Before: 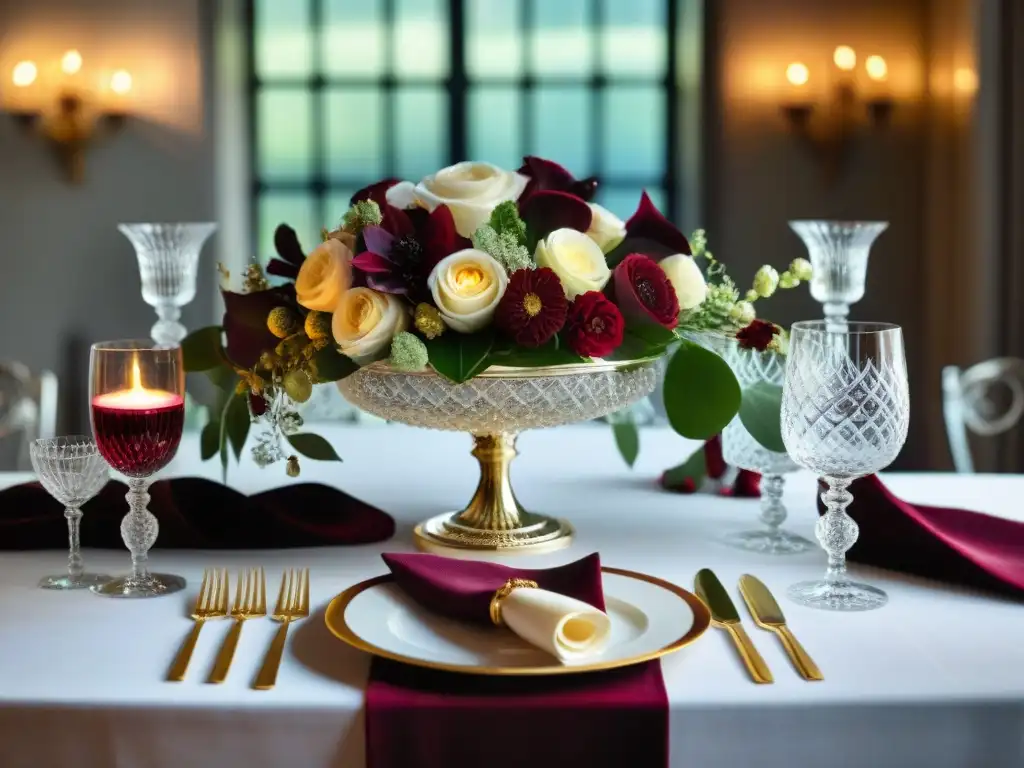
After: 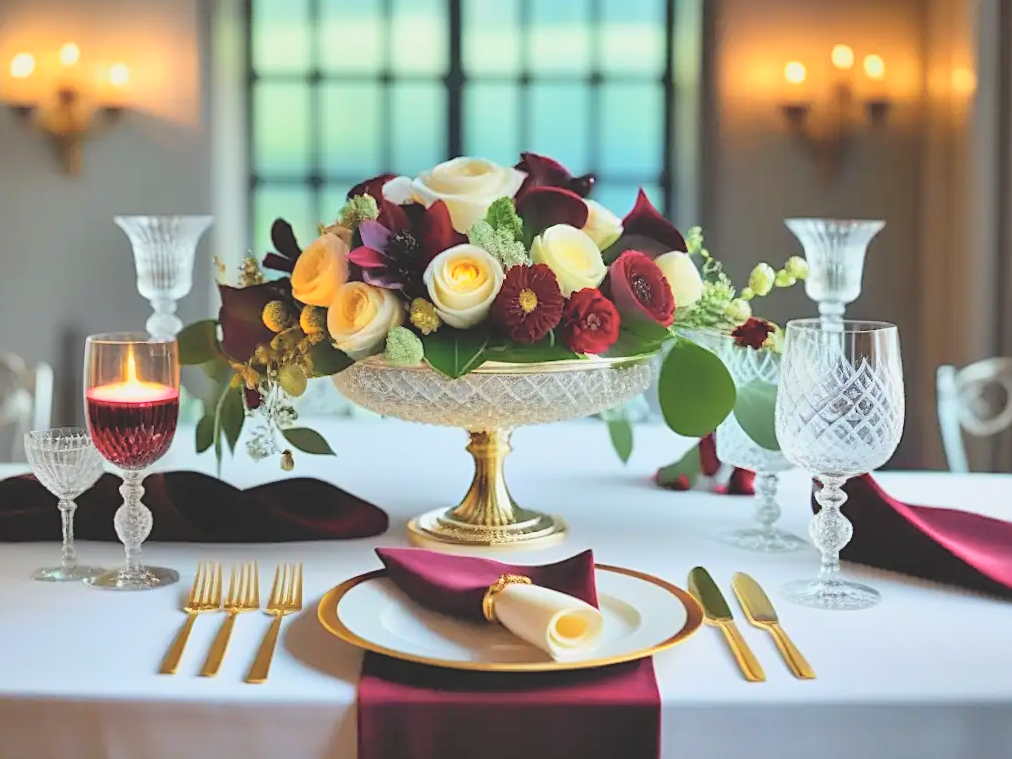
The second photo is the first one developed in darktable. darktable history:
global tonemap: drago (0.7, 100)
crop and rotate: angle -0.5°
sharpen: on, module defaults
contrast brightness saturation: contrast -0.1, brightness 0.05, saturation 0.08
